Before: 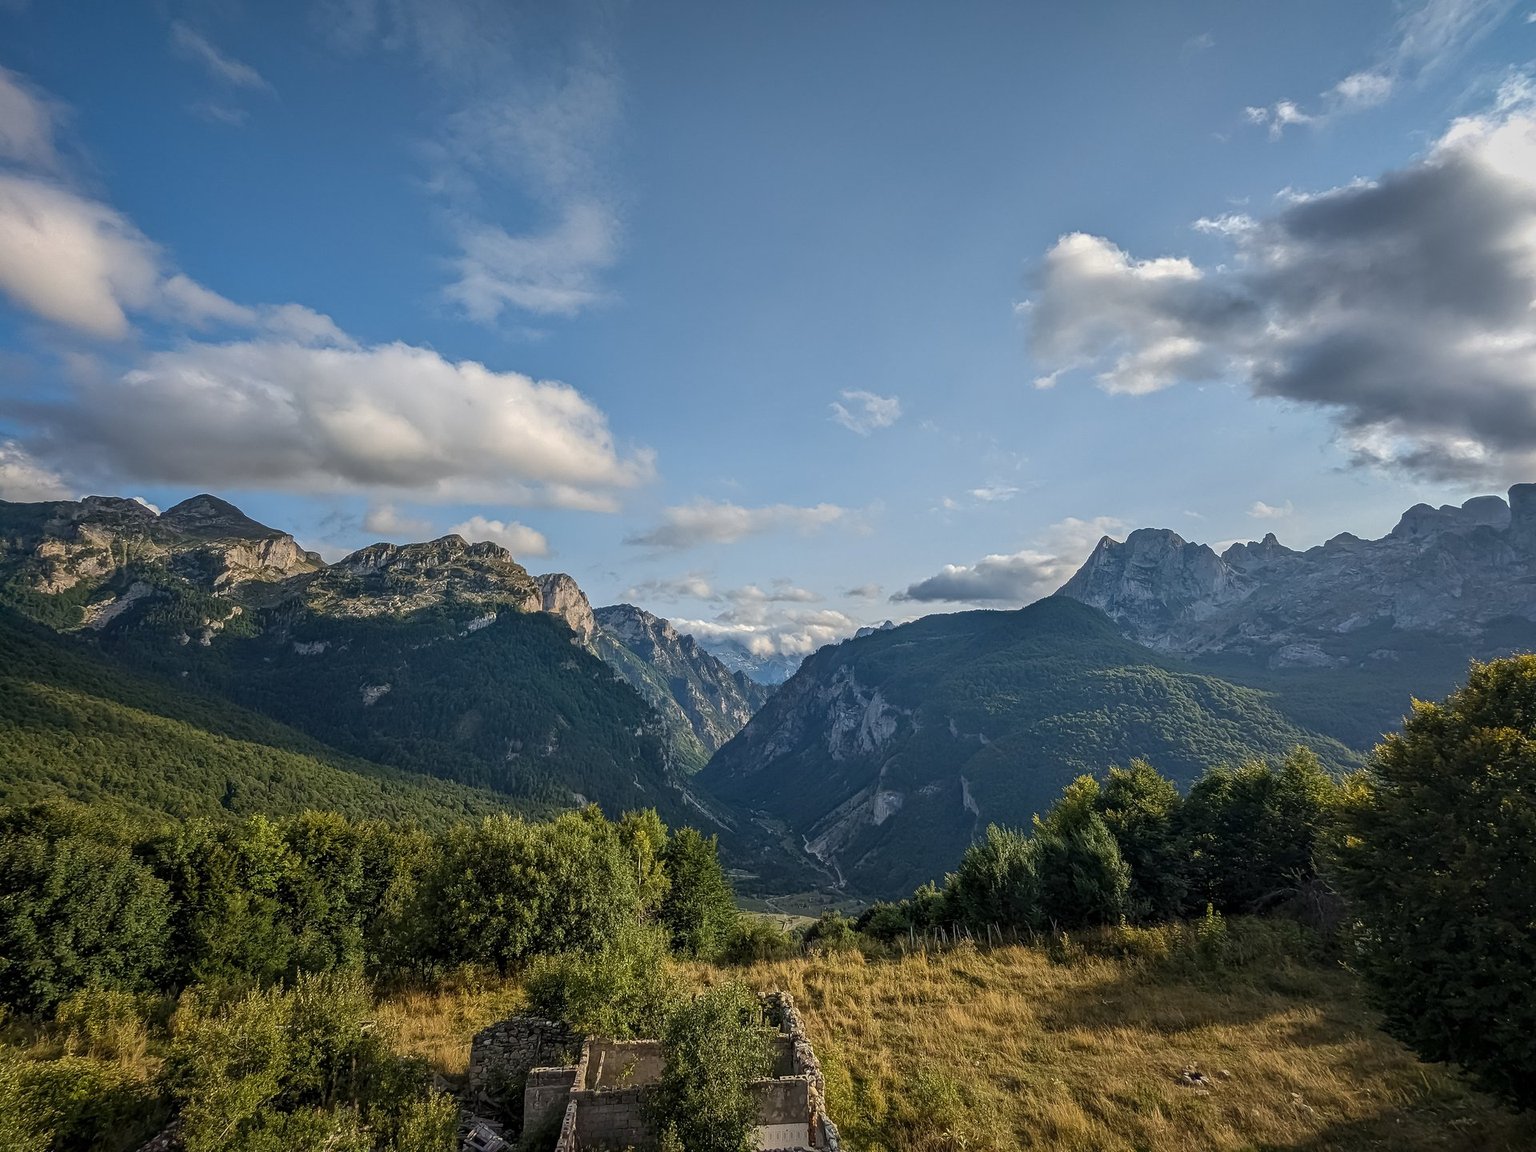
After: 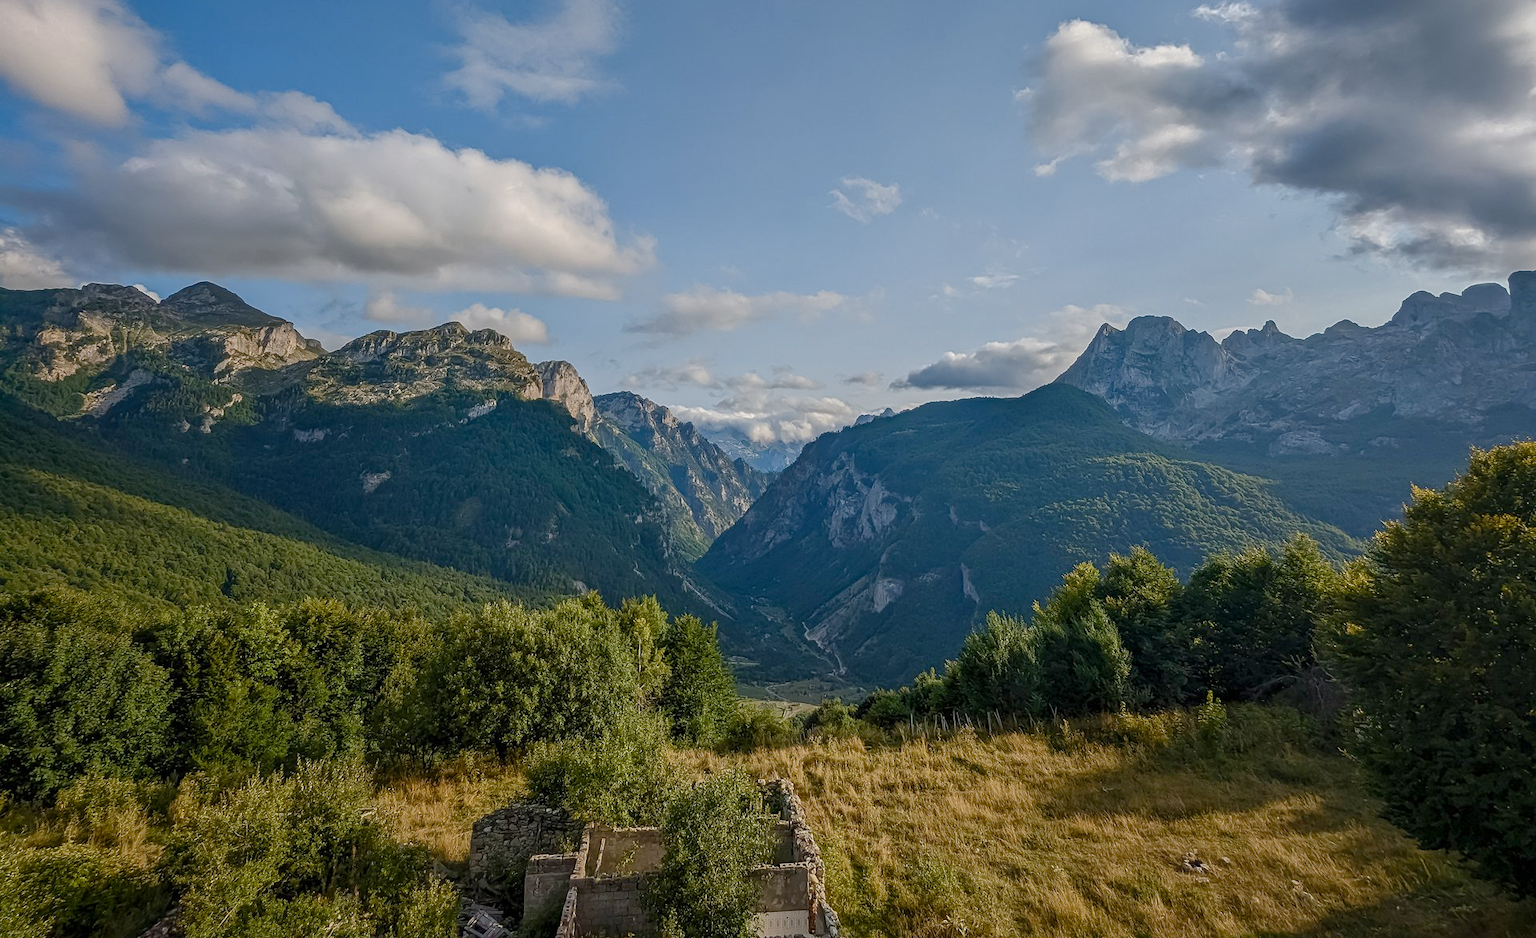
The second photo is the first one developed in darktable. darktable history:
crop and rotate: top 18.507%
color balance rgb: shadows lift › chroma 1%, shadows lift › hue 113°, highlights gain › chroma 0.2%, highlights gain › hue 333°, perceptual saturation grading › global saturation 20%, perceptual saturation grading › highlights -50%, perceptual saturation grading › shadows 25%, contrast -10%
